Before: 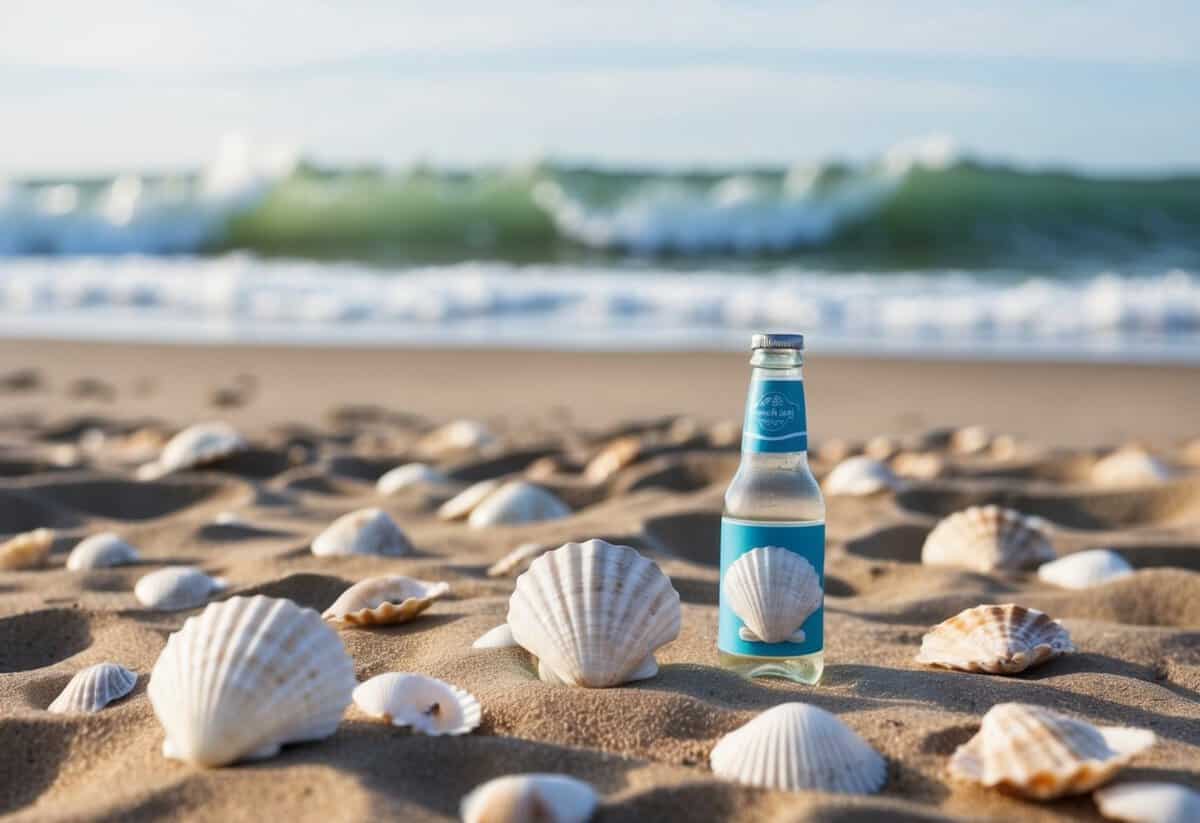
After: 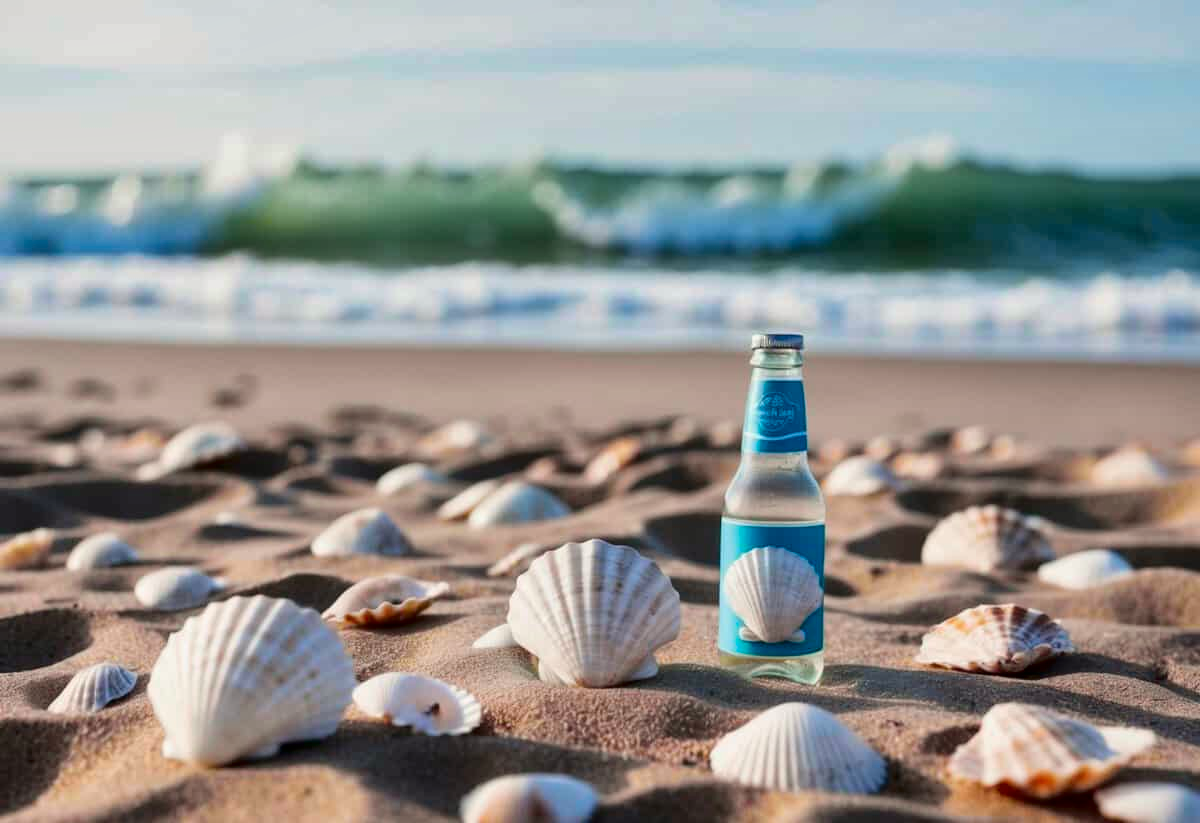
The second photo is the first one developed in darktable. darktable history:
shadows and highlights: soften with gaussian
tone curve: curves: ch0 [(0, 0) (0.068, 0.012) (0.183, 0.089) (0.341, 0.283) (0.547, 0.532) (0.828, 0.815) (1, 0.983)]; ch1 [(0, 0) (0.23, 0.166) (0.34, 0.308) (0.371, 0.337) (0.429, 0.411) (0.477, 0.462) (0.499, 0.498) (0.529, 0.537) (0.559, 0.582) (0.743, 0.798) (1, 1)]; ch2 [(0, 0) (0.431, 0.414) (0.498, 0.503) (0.524, 0.528) (0.568, 0.546) (0.6, 0.597) (0.634, 0.645) (0.728, 0.742) (1, 1)], color space Lab, independent channels, preserve colors none
